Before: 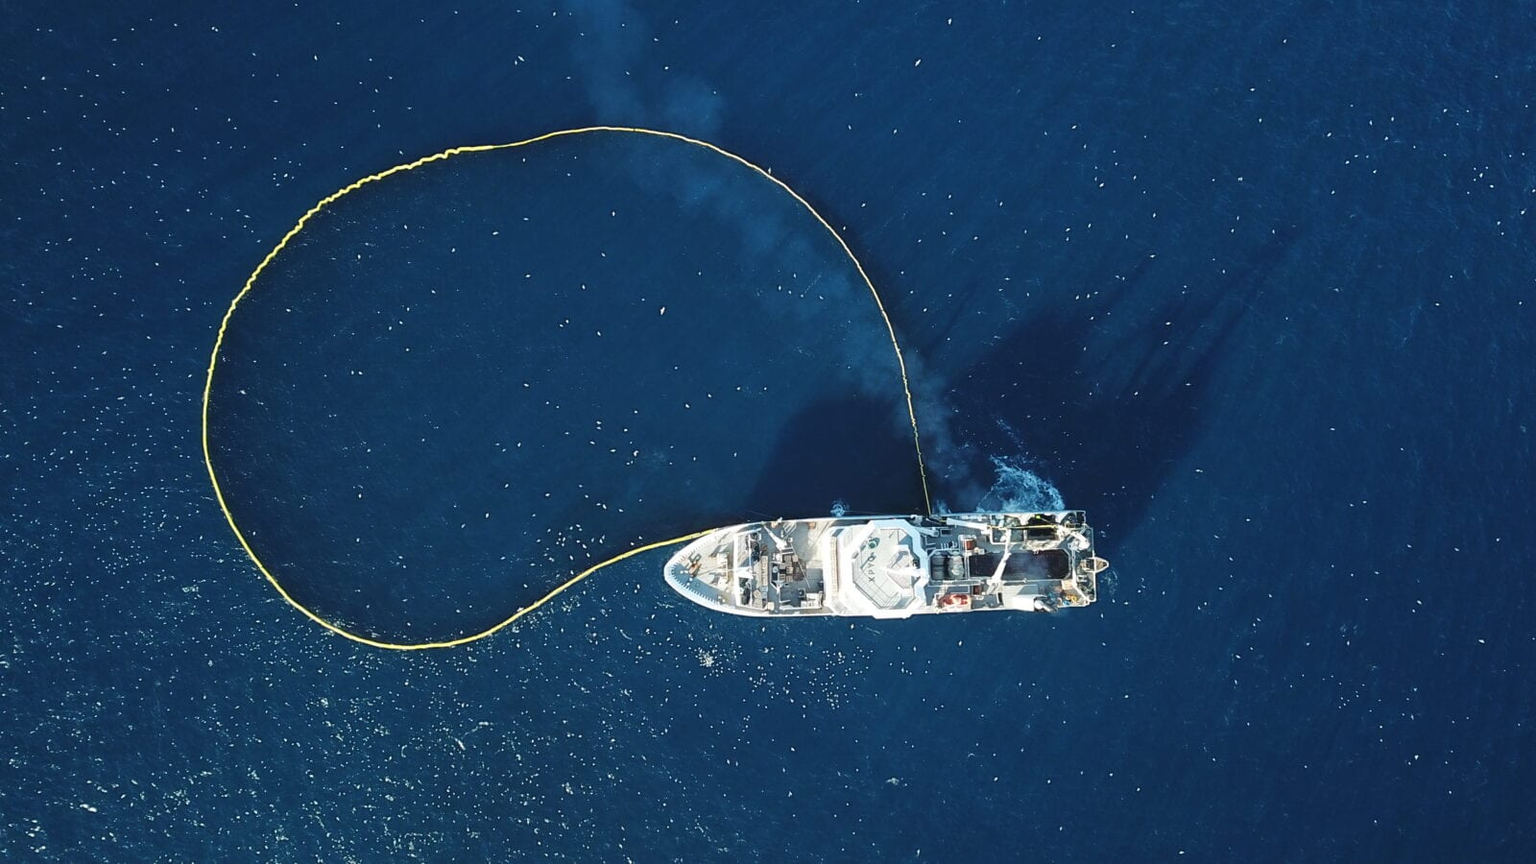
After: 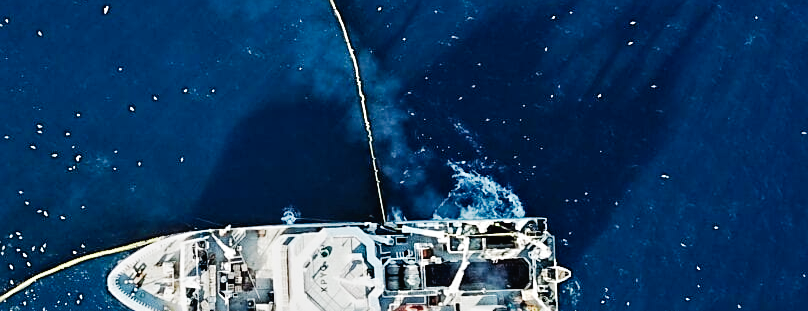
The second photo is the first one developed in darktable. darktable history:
tone curve: curves: ch0 [(0, 0.017) (0.091, 0.046) (0.298, 0.287) (0.439, 0.482) (0.64, 0.729) (0.785, 0.817) (0.995, 0.917)]; ch1 [(0, 0) (0.384, 0.365) (0.463, 0.447) (0.486, 0.474) (0.503, 0.497) (0.526, 0.52) (0.555, 0.564) (0.578, 0.595) (0.638, 0.644) (0.766, 0.773) (1, 1)]; ch2 [(0, 0) (0.374, 0.344) (0.449, 0.434) (0.501, 0.501) (0.528, 0.519) (0.569, 0.589) (0.61, 0.646) (0.666, 0.688) (1, 1)], preserve colors none
contrast equalizer: octaves 7, y [[0.511, 0.558, 0.631, 0.632, 0.559, 0.512], [0.5 ×6], [0.5 ×6], [0 ×6], [0 ×6]]
crop: left 36.55%, top 34.934%, right 12.905%, bottom 30.456%
sharpen: on, module defaults
